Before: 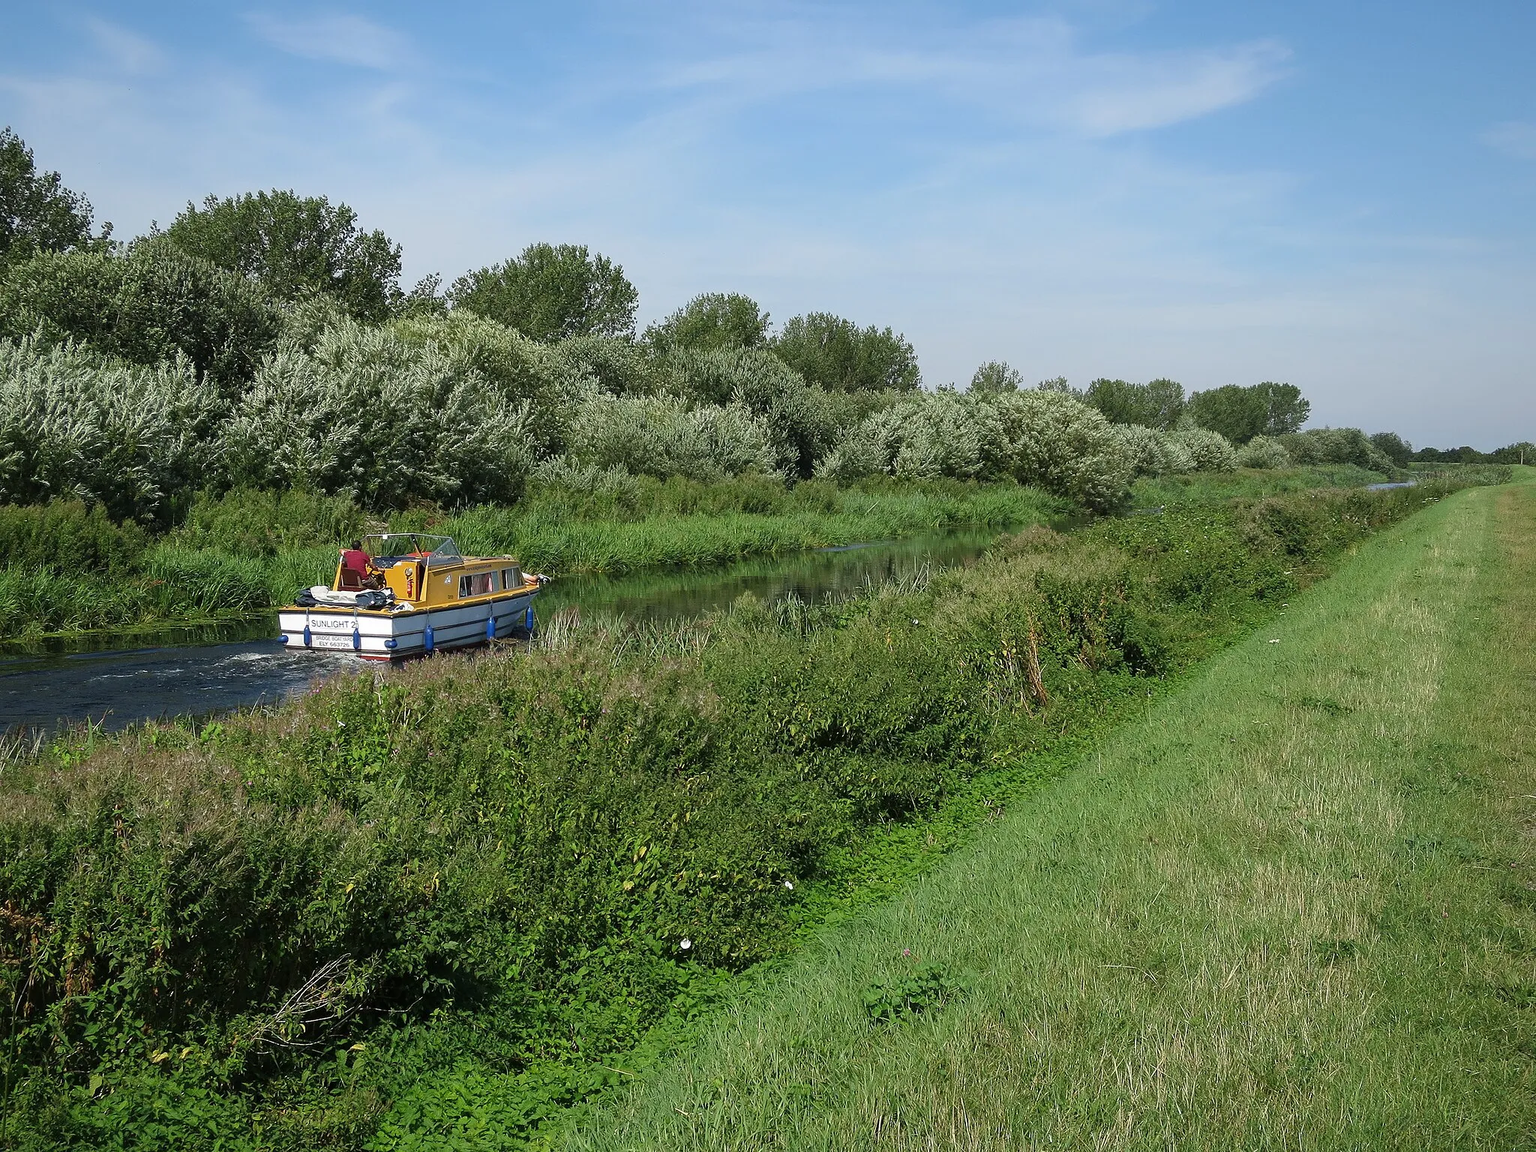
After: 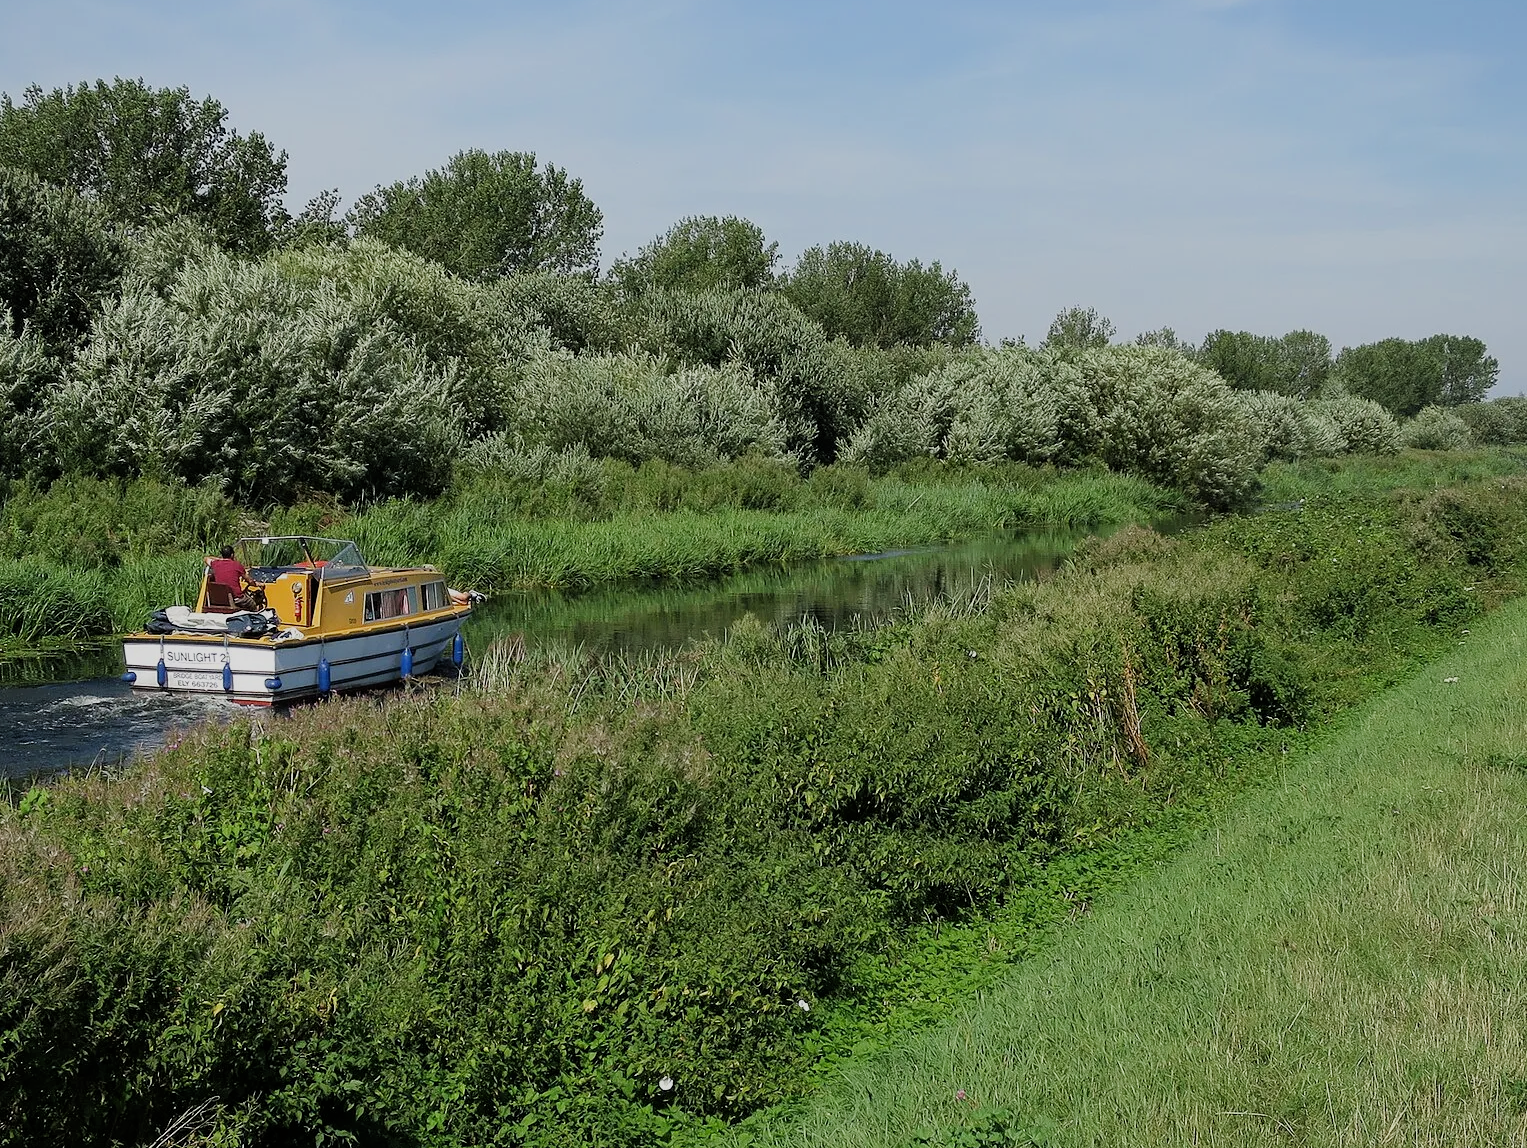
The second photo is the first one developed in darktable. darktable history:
exposure: compensate highlight preservation false
filmic rgb: black relative exposure -8.01 EV, white relative exposure 4.03 EV, hardness 4.12
crop and rotate: left 12.116%, top 11.404%, right 13.319%, bottom 13.824%
